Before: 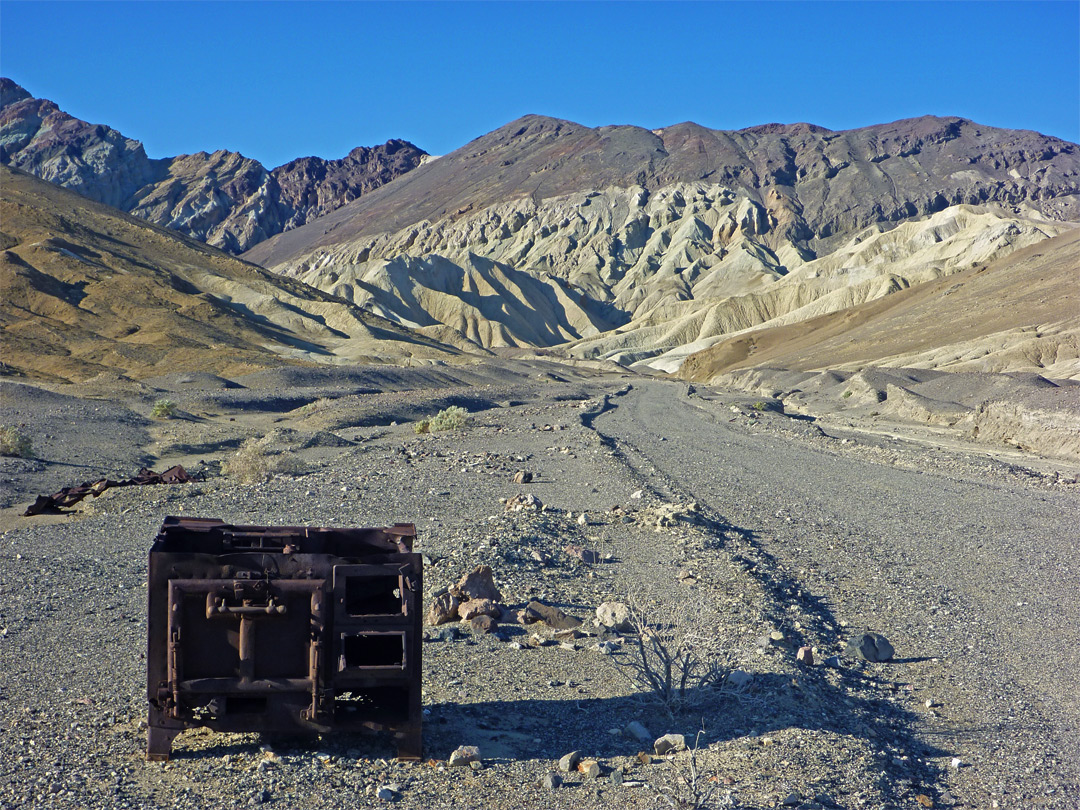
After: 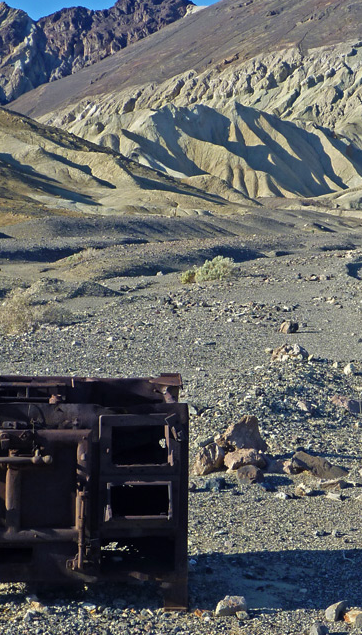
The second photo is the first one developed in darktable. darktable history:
crop and rotate: left 21.77%, top 18.528%, right 44.676%, bottom 2.997%
